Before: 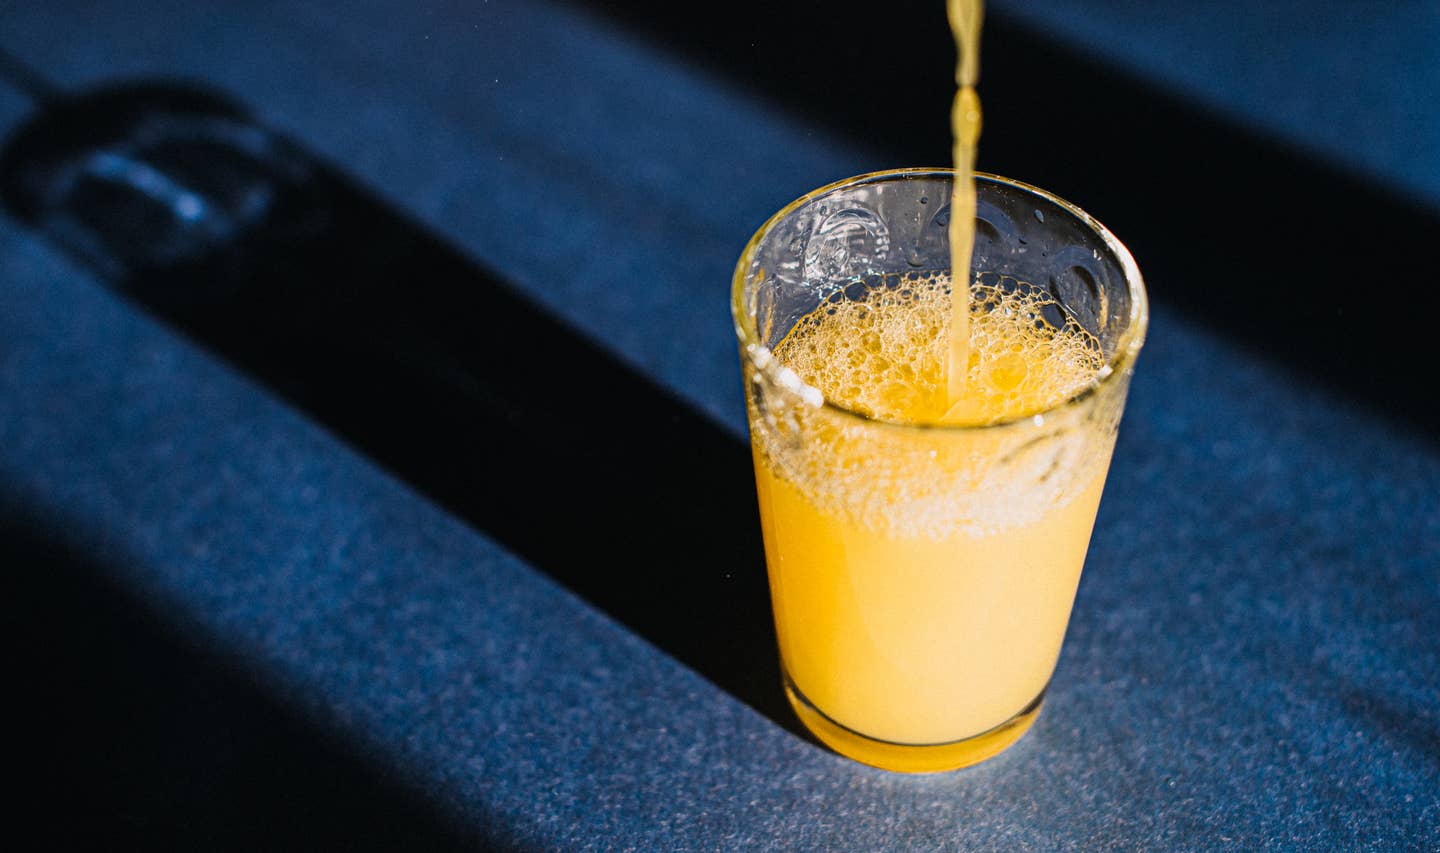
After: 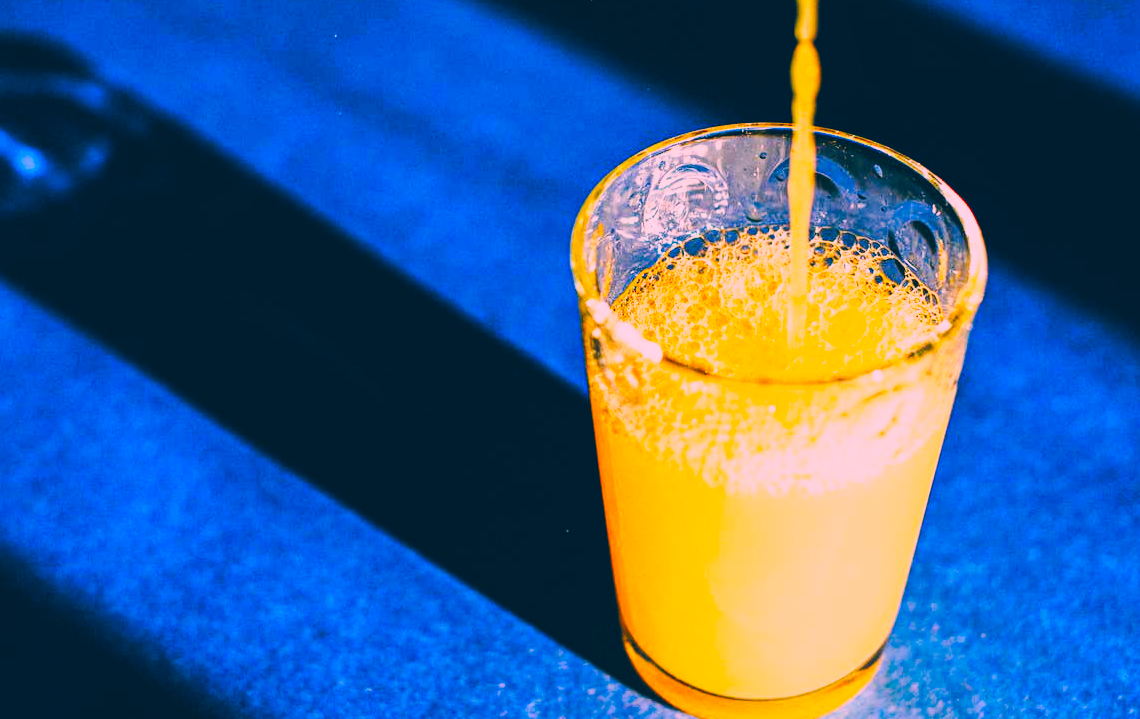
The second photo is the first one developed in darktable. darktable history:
crop: left 11.225%, top 5.381%, right 9.565%, bottom 10.314%
lowpass: radius 0.1, contrast 0.85, saturation 1.1, unbound 0
color correction: highlights a* 17.03, highlights b* 0.205, shadows a* -15.38, shadows b* -14.56, saturation 1.5
filmic rgb: black relative exposure -7.32 EV, white relative exposure 5.09 EV, hardness 3.2
local contrast: highlights 100%, shadows 100%, detail 120%, midtone range 0.2
exposure: black level correction 0.001, exposure 0.5 EV, compensate exposure bias true, compensate highlight preservation false
tone curve: curves: ch0 [(0, 0) (0.003, 0.045) (0.011, 0.054) (0.025, 0.069) (0.044, 0.083) (0.069, 0.101) (0.1, 0.119) (0.136, 0.146) (0.177, 0.177) (0.224, 0.221) (0.277, 0.277) (0.335, 0.362) (0.399, 0.452) (0.468, 0.571) (0.543, 0.666) (0.623, 0.758) (0.709, 0.853) (0.801, 0.896) (0.898, 0.945) (1, 1)], preserve colors none
